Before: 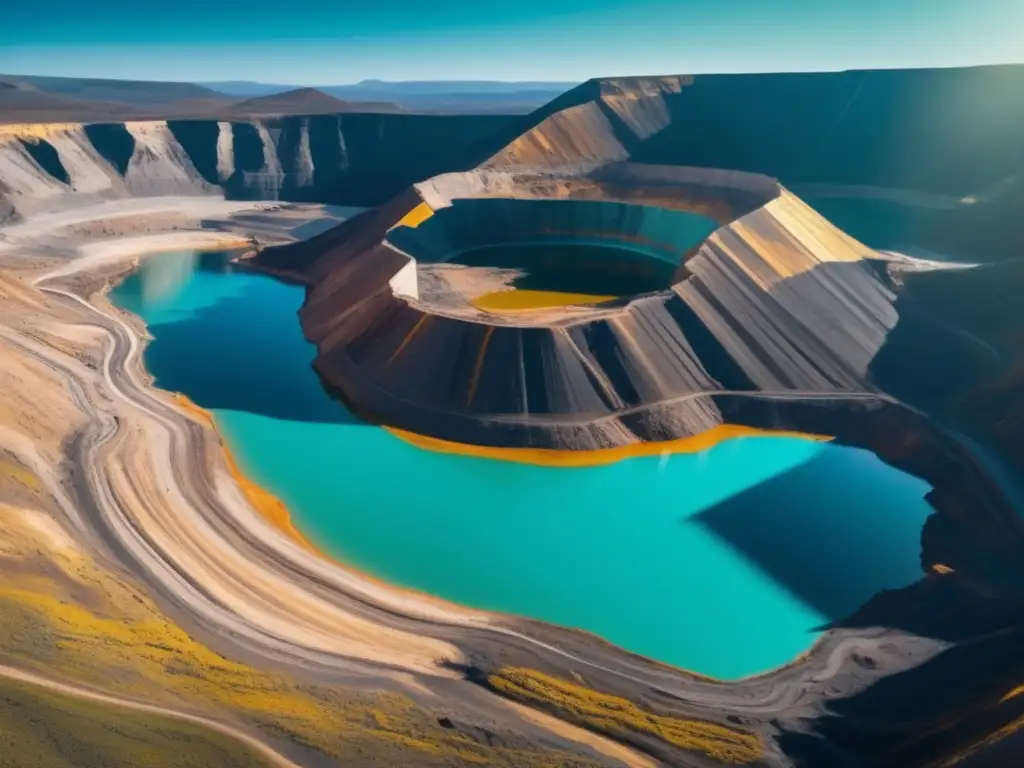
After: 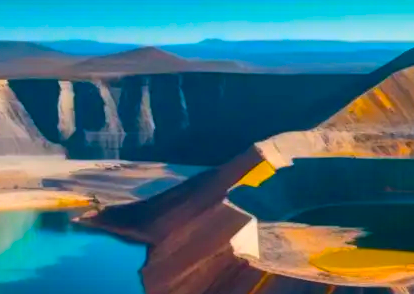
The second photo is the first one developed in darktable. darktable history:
crop: left 15.538%, top 5.452%, right 43.967%, bottom 56.244%
color balance rgb: power › chroma 0.703%, power › hue 60°, linear chroma grading › shadows -39.314%, linear chroma grading › highlights 39.477%, linear chroma grading › global chroma 45.304%, linear chroma grading › mid-tones -29.696%, perceptual saturation grading › global saturation 20%, perceptual saturation grading › highlights 2.416%, perceptual saturation grading › shadows 49.913%, perceptual brilliance grading › global brilliance 2.964%, perceptual brilliance grading › highlights -2.259%, perceptual brilliance grading › shadows 3.505%
shadows and highlights: low approximation 0.01, soften with gaussian
